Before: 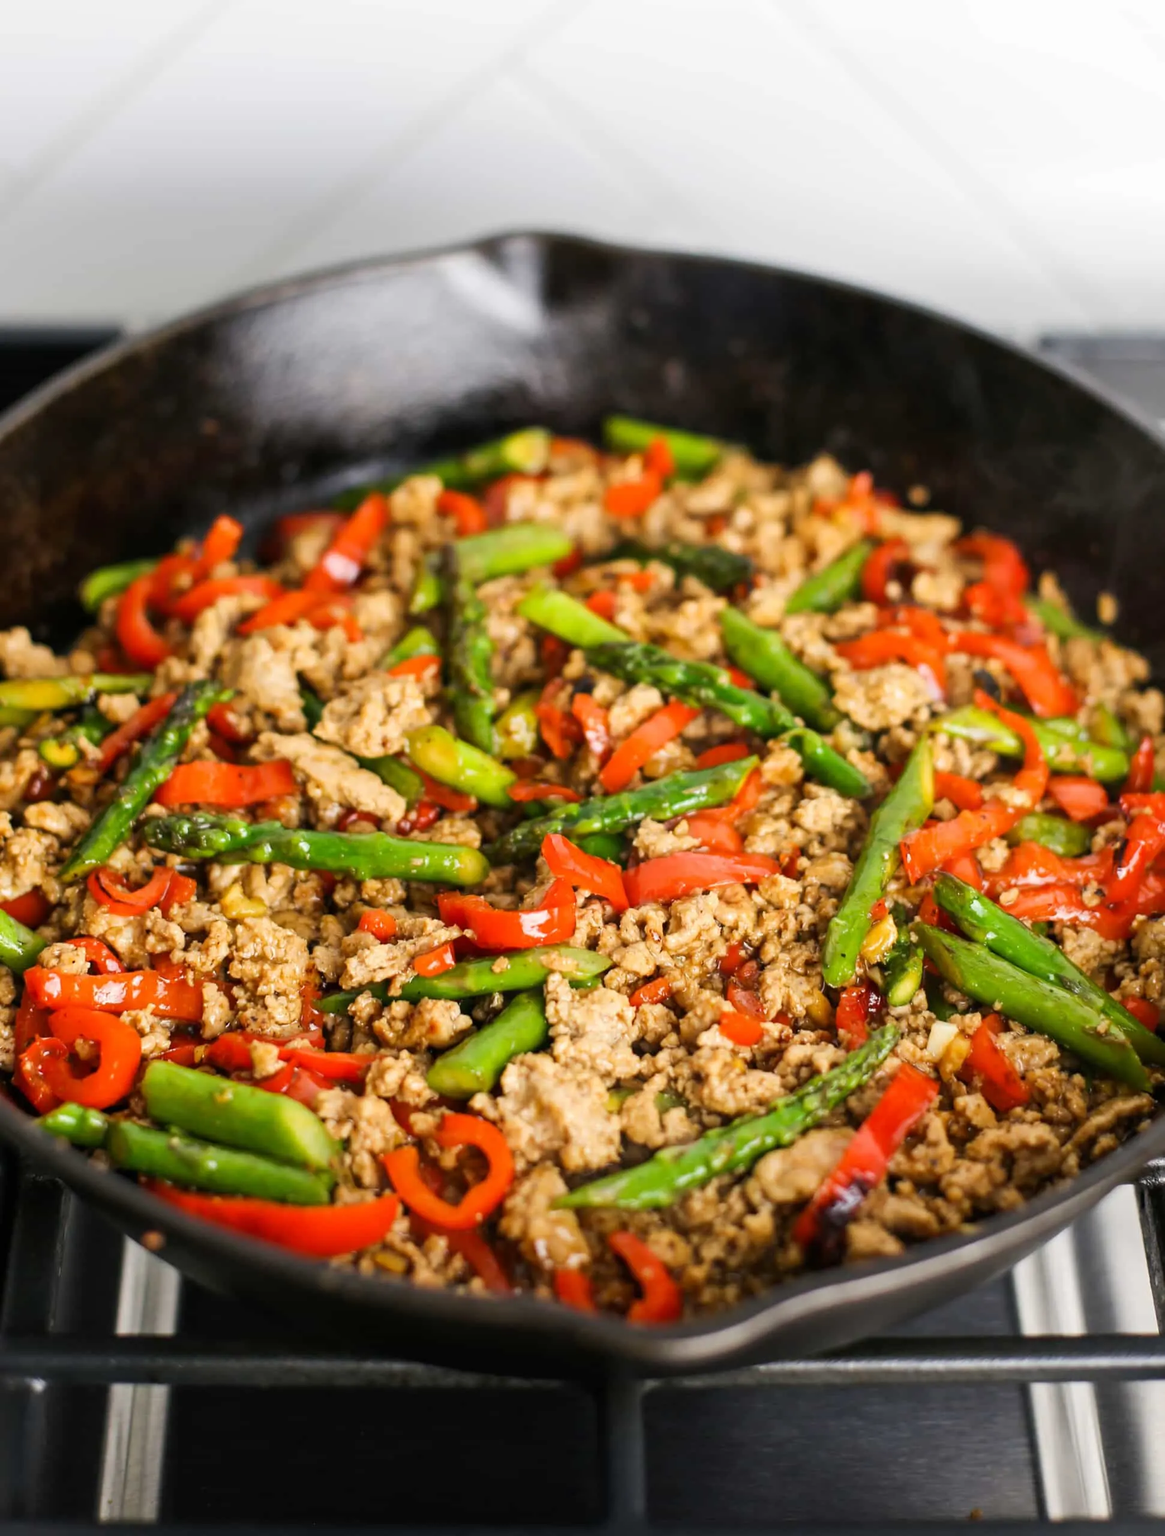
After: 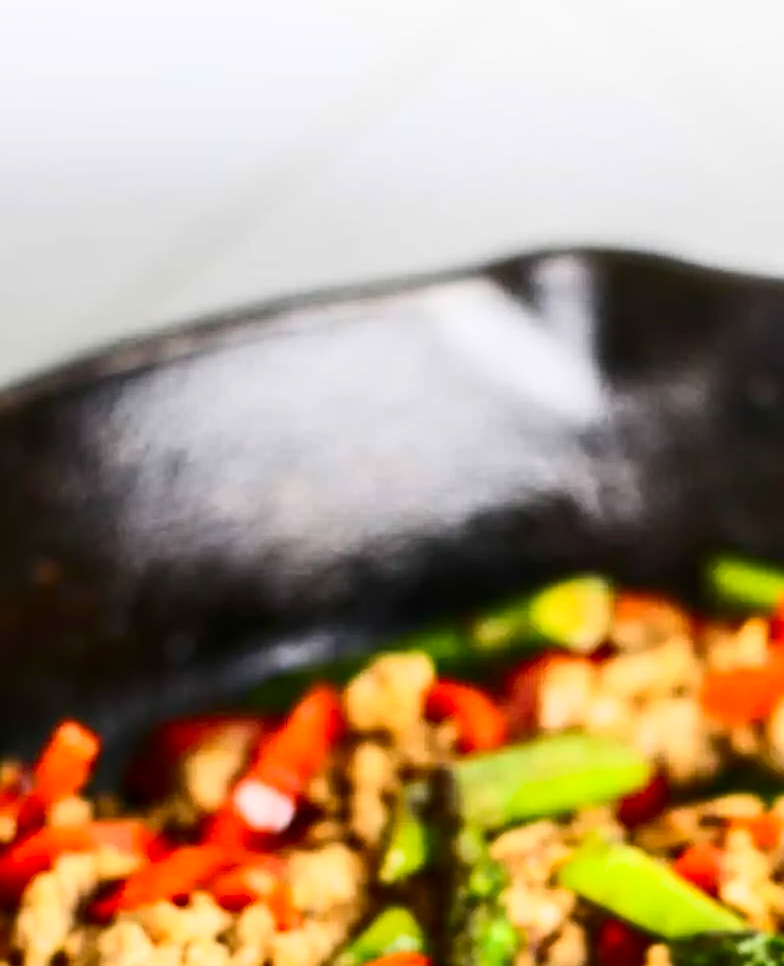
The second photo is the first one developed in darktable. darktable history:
crop: left 15.659%, top 5.43%, right 43.935%, bottom 56.799%
local contrast: on, module defaults
contrast brightness saturation: contrast 0.402, brightness 0.051, saturation 0.246
